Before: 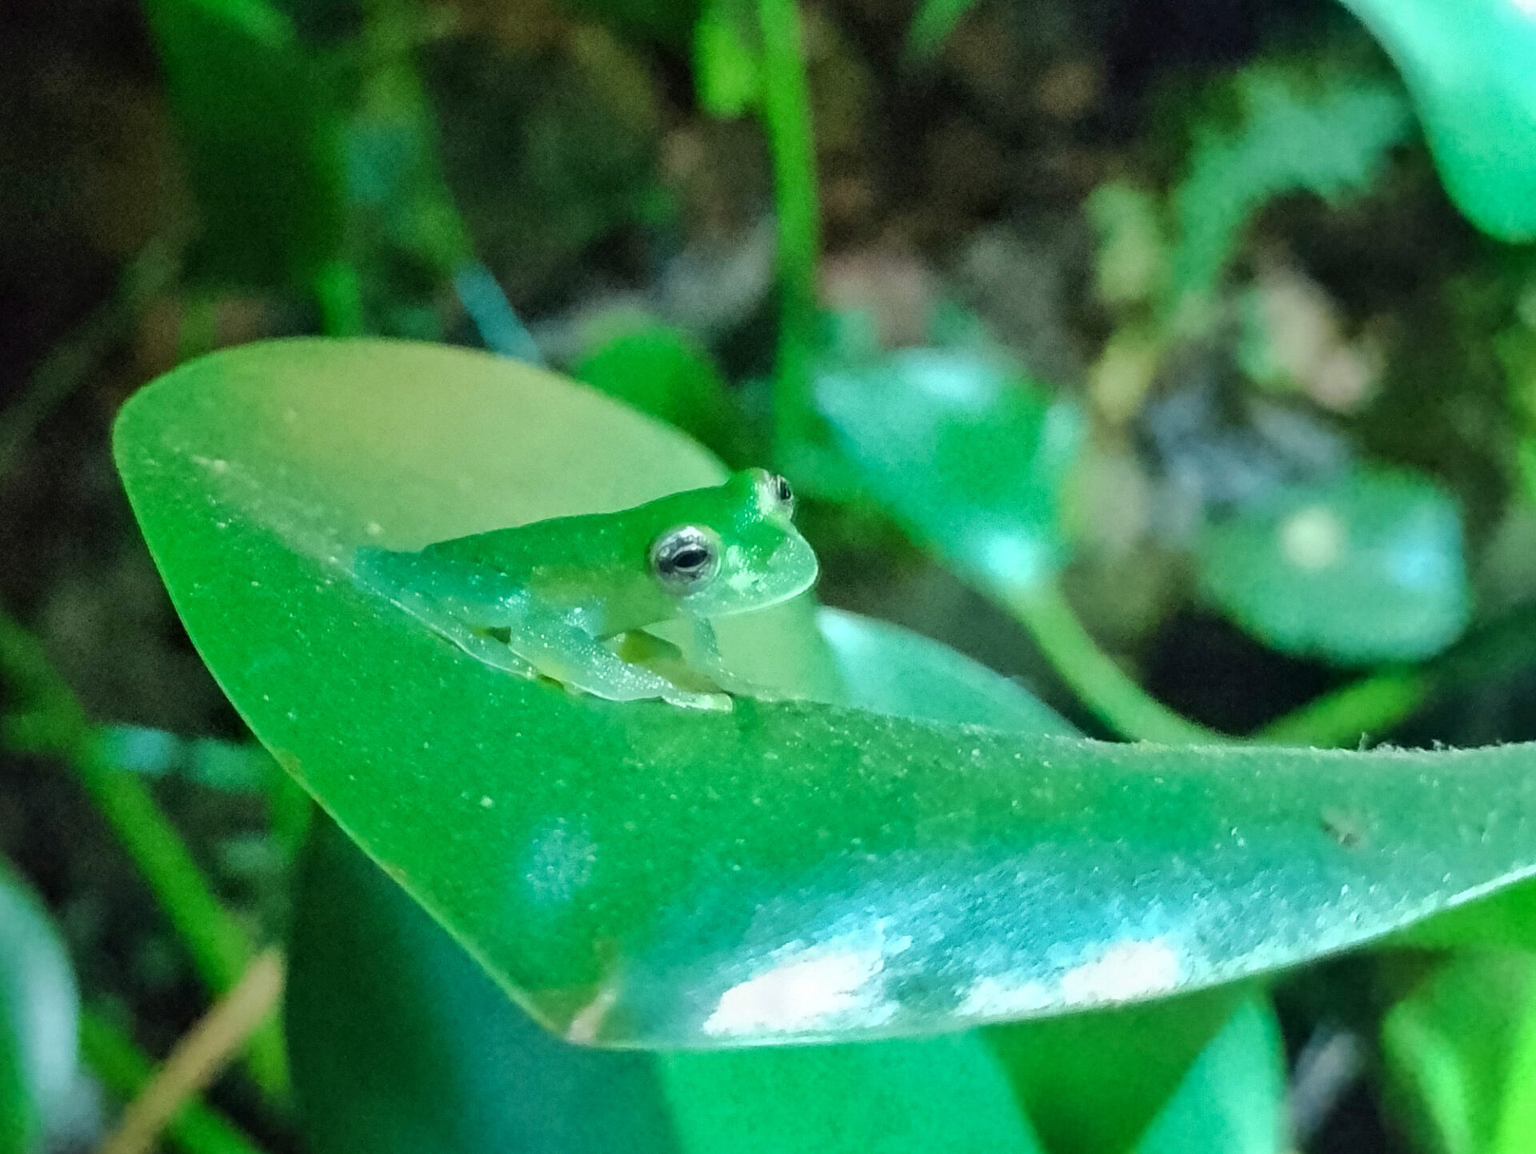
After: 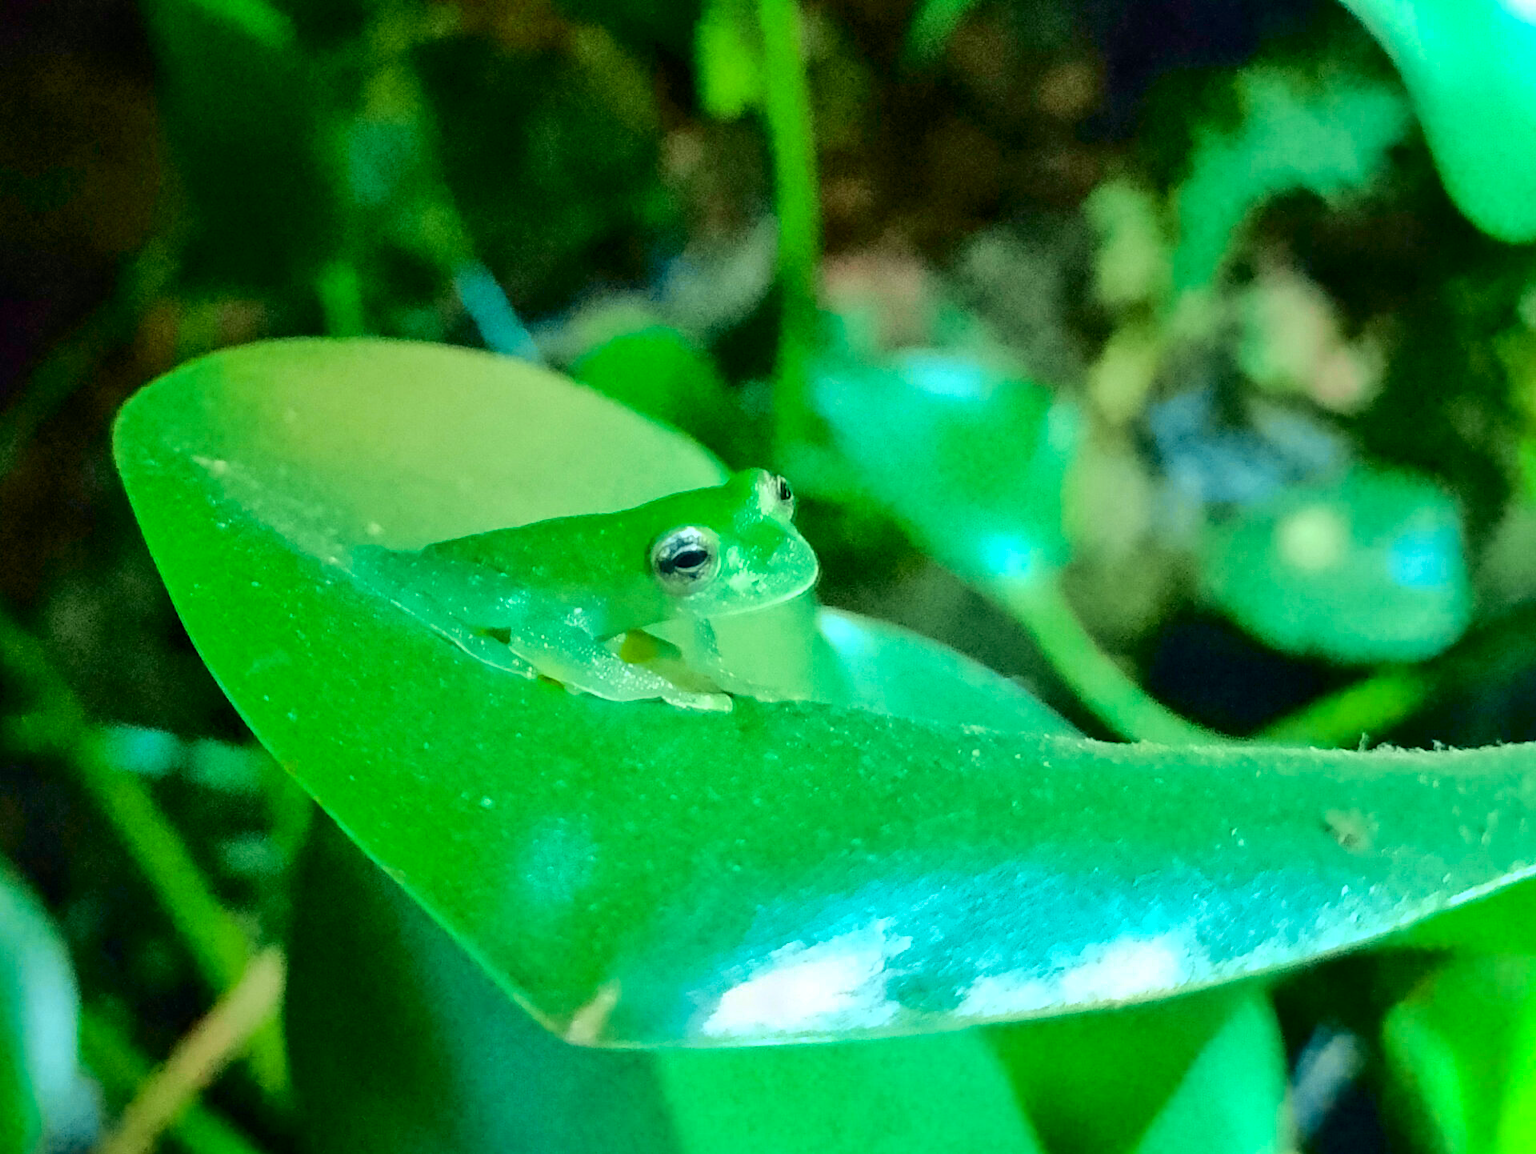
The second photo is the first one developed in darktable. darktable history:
tone curve: curves: ch0 [(0, 0) (0.033, 0.016) (0.171, 0.127) (0.33, 0.331) (0.432, 0.475) (0.601, 0.665) (0.843, 0.876) (1, 1)]; ch1 [(0, 0) (0.339, 0.349) (0.445, 0.42) (0.476, 0.47) (0.501, 0.499) (0.516, 0.525) (0.548, 0.563) (0.584, 0.633) (0.728, 0.746) (1, 1)]; ch2 [(0, 0) (0.327, 0.324) (0.417, 0.44) (0.46, 0.453) (0.502, 0.498) (0.517, 0.524) (0.53, 0.554) (0.579, 0.599) (0.745, 0.704) (1, 1)], color space Lab, independent channels, preserve colors none
rgb curve: curves: ch2 [(0, 0) (0.567, 0.512) (1, 1)], mode RGB, independent channels
color balance rgb: linear chroma grading › global chroma 15%, perceptual saturation grading › global saturation 30%
